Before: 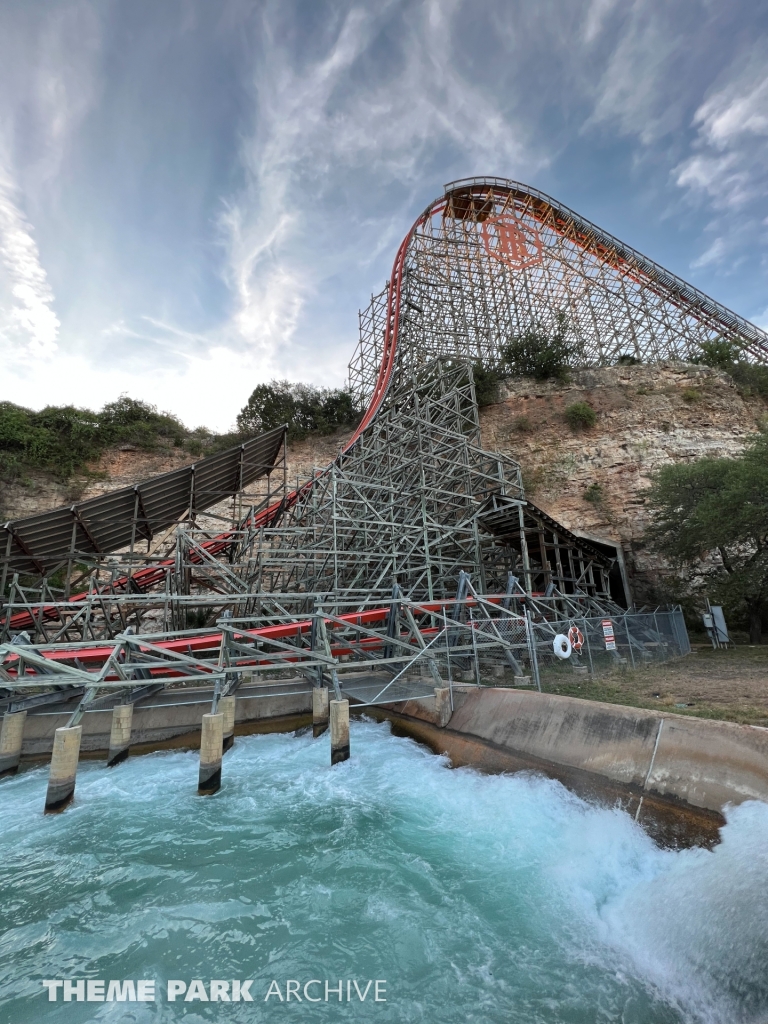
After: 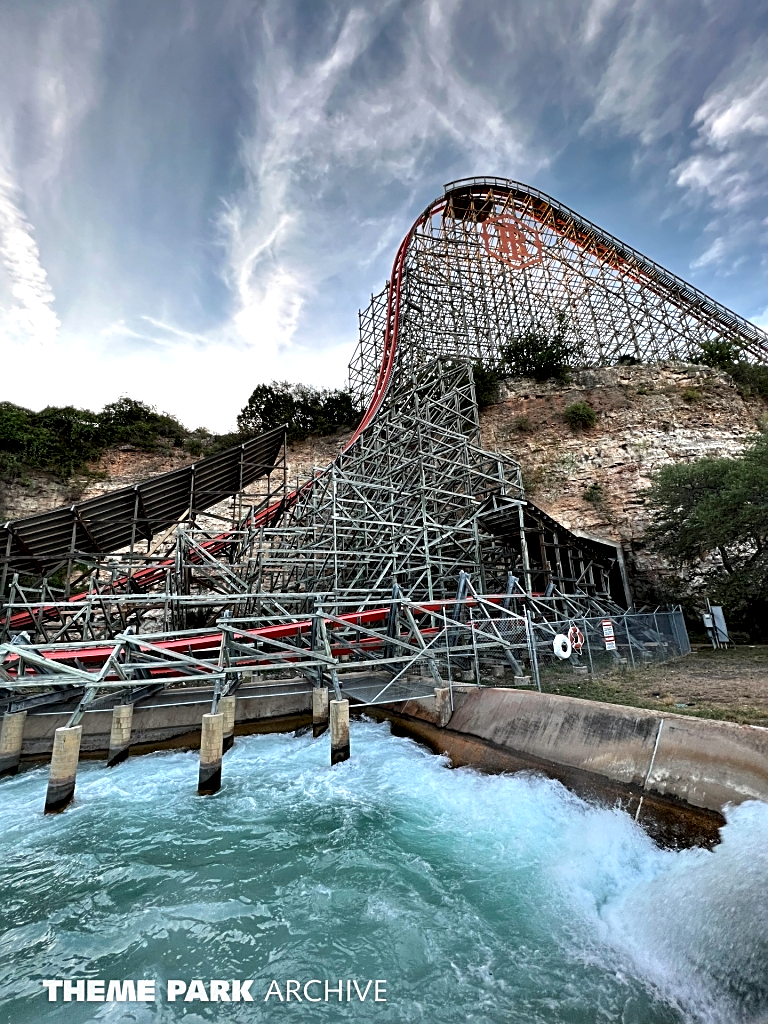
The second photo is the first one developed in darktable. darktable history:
sharpen: on, module defaults
contrast equalizer: octaves 7, y [[0.6 ×6], [0.55 ×6], [0 ×6], [0 ×6], [0 ×6]]
